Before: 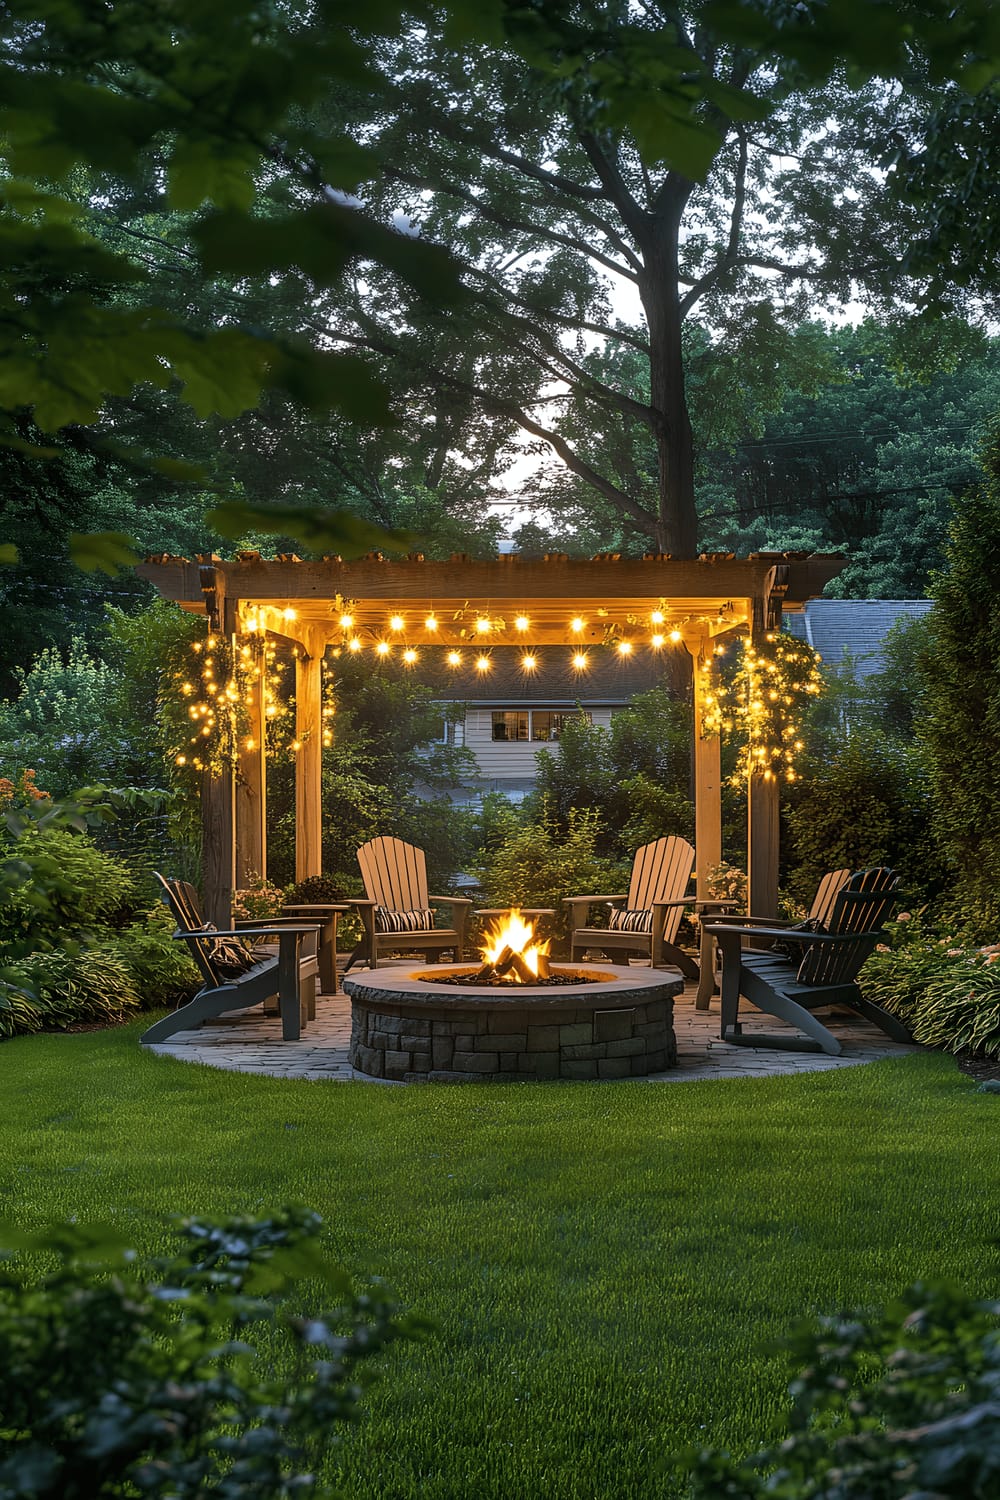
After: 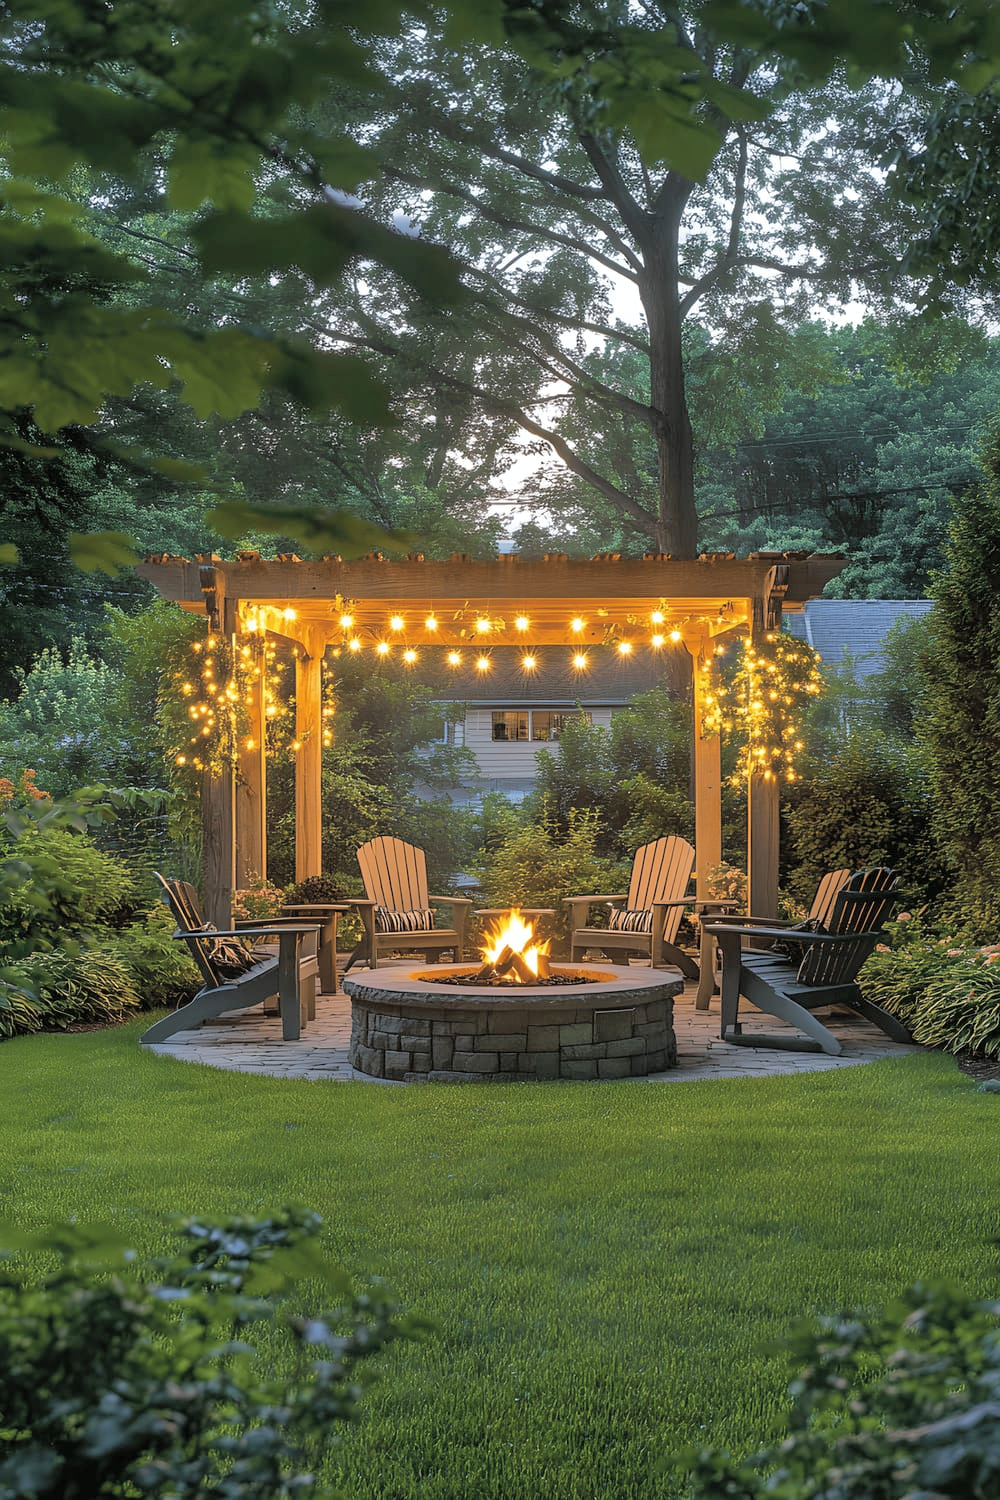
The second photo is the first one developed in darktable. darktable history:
tone curve: curves: ch0 [(0, 0) (0.004, 0.008) (0.077, 0.156) (0.169, 0.29) (0.774, 0.774) (1, 1)], color space Lab, independent channels, preserve colors none
